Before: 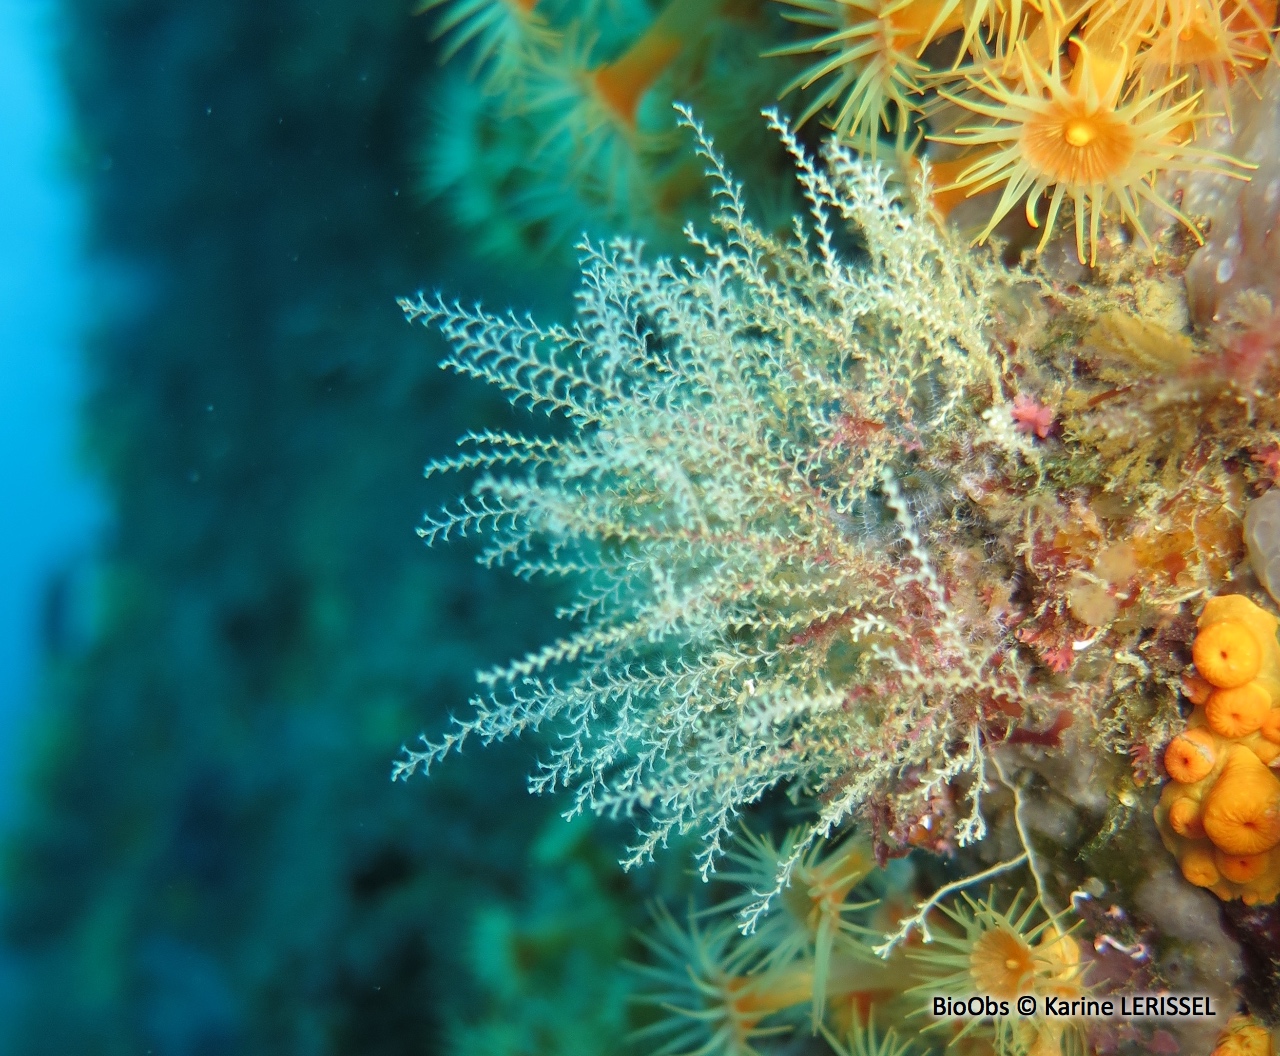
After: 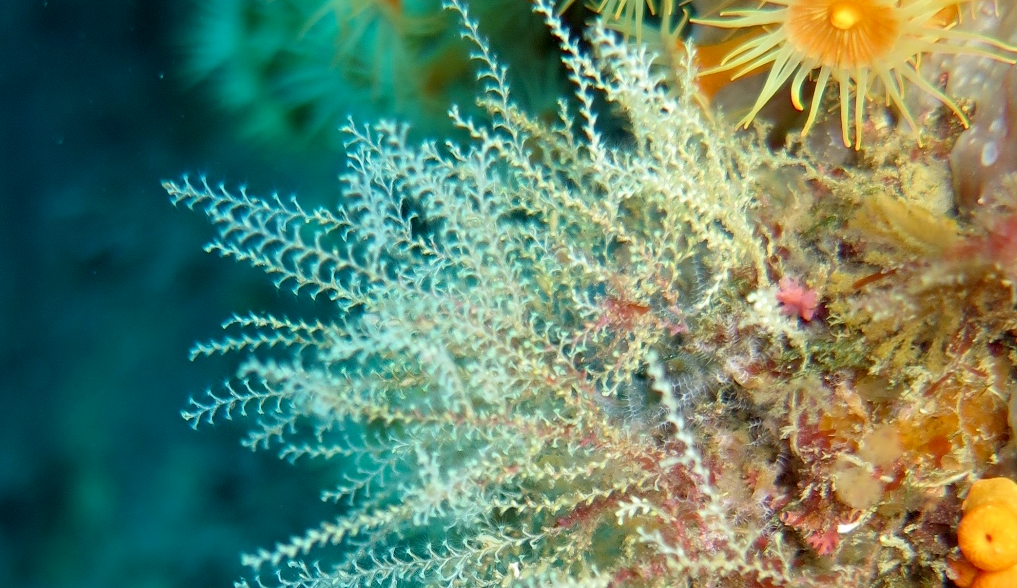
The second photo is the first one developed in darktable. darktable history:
exposure: black level correction 0.009, compensate highlight preservation false
crop: left 18.38%, top 11.092%, right 2.134%, bottom 33.217%
